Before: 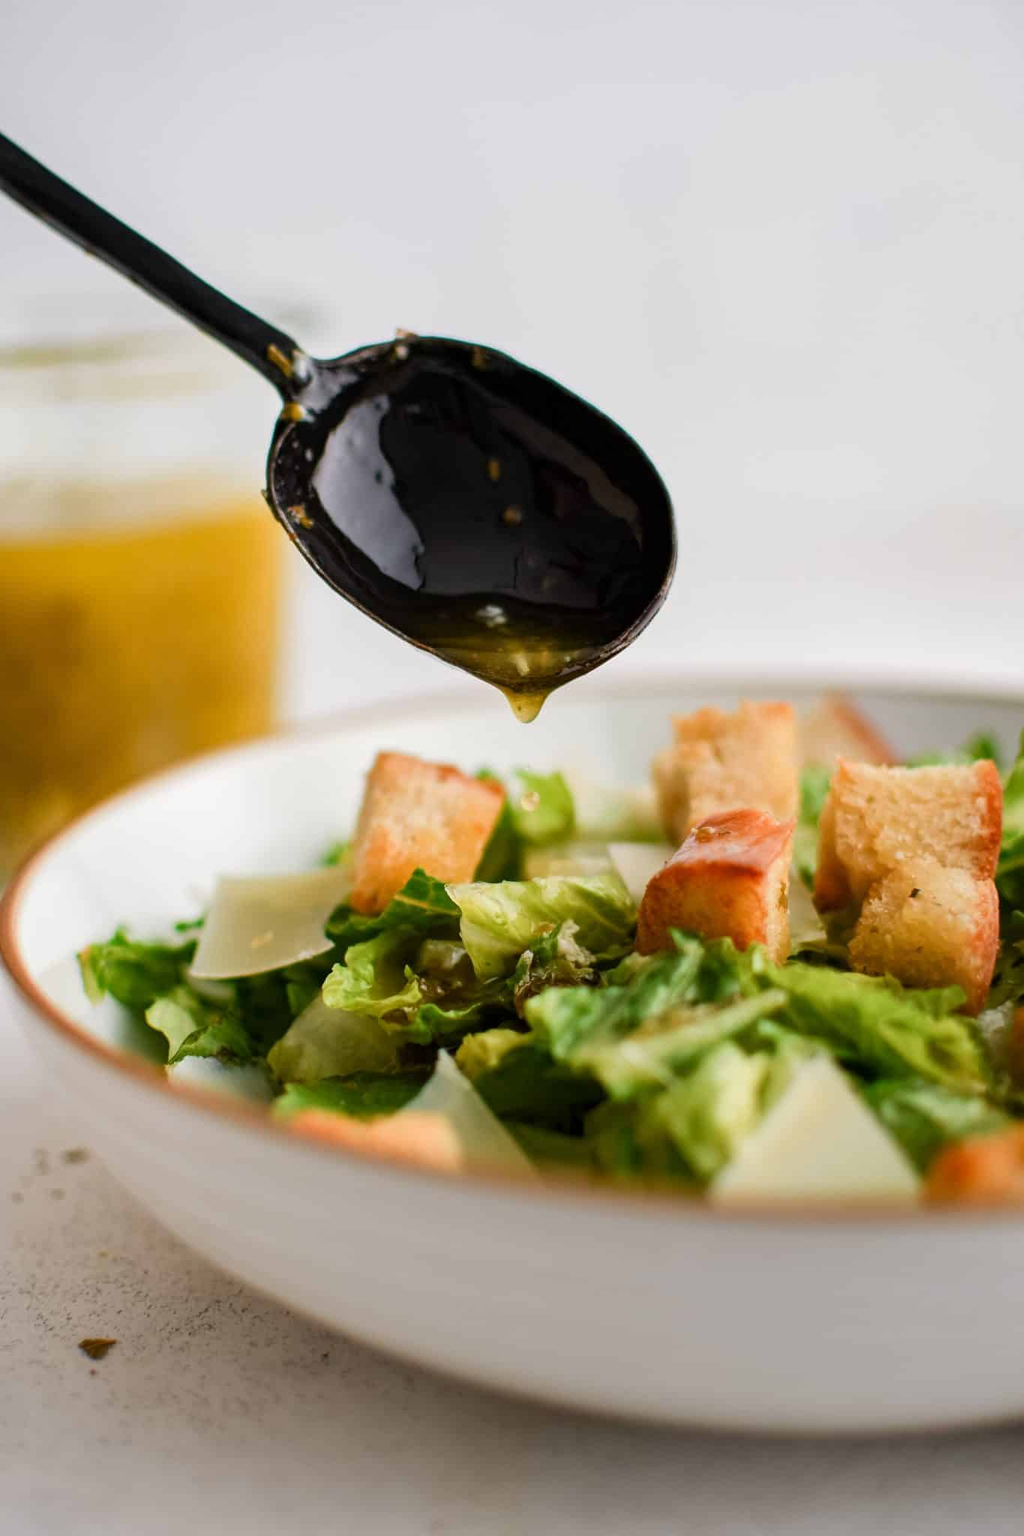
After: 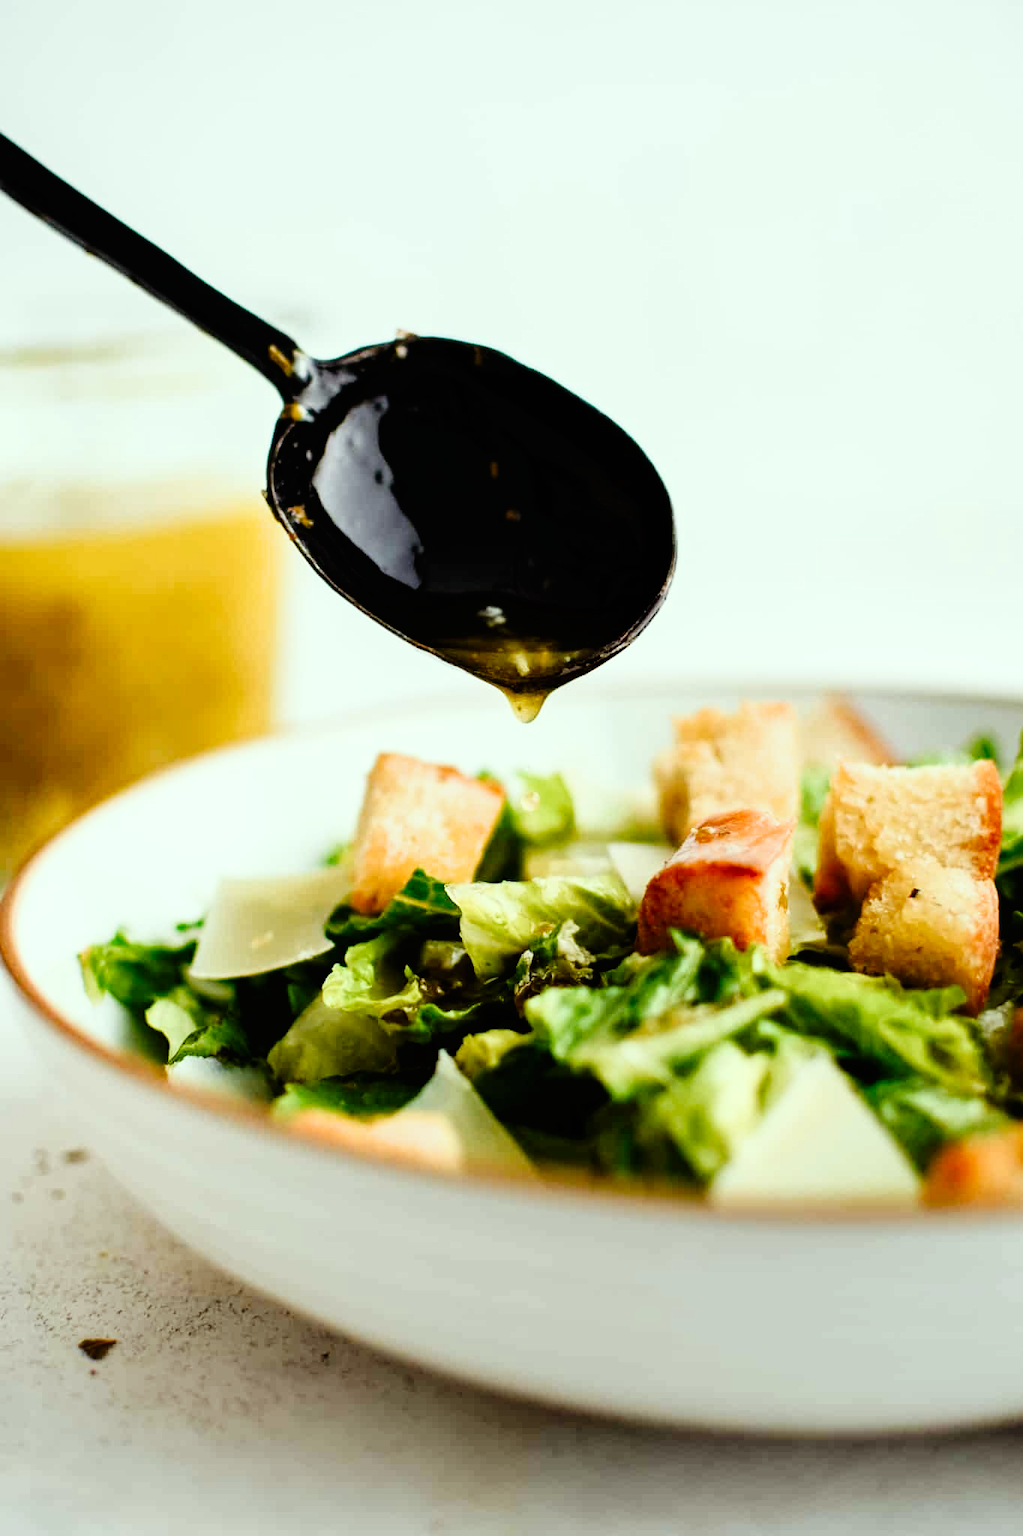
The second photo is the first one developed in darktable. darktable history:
filmic rgb: black relative exposure -7.99 EV, white relative exposure 2.36 EV, hardness 6.62
color correction: highlights a* -7.75, highlights b* 3.18
tone curve: curves: ch0 [(0, 0) (0.003, 0.006) (0.011, 0.007) (0.025, 0.009) (0.044, 0.012) (0.069, 0.021) (0.1, 0.036) (0.136, 0.056) (0.177, 0.105) (0.224, 0.165) (0.277, 0.251) (0.335, 0.344) (0.399, 0.439) (0.468, 0.532) (0.543, 0.628) (0.623, 0.718) (0.709, 0.797) (0.801, 0.874) (0.898, 0.943) (1, 1)], preserve colors none
